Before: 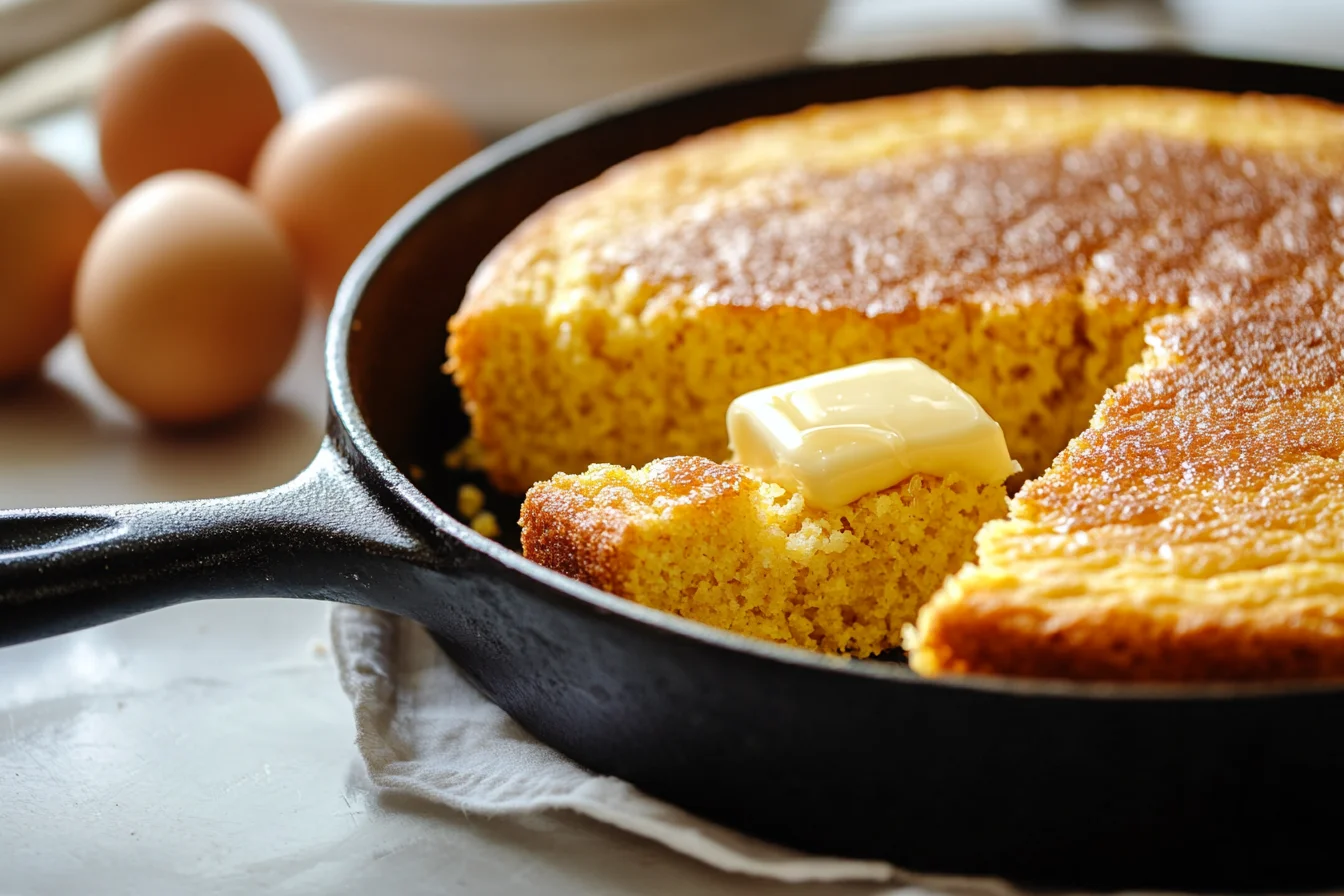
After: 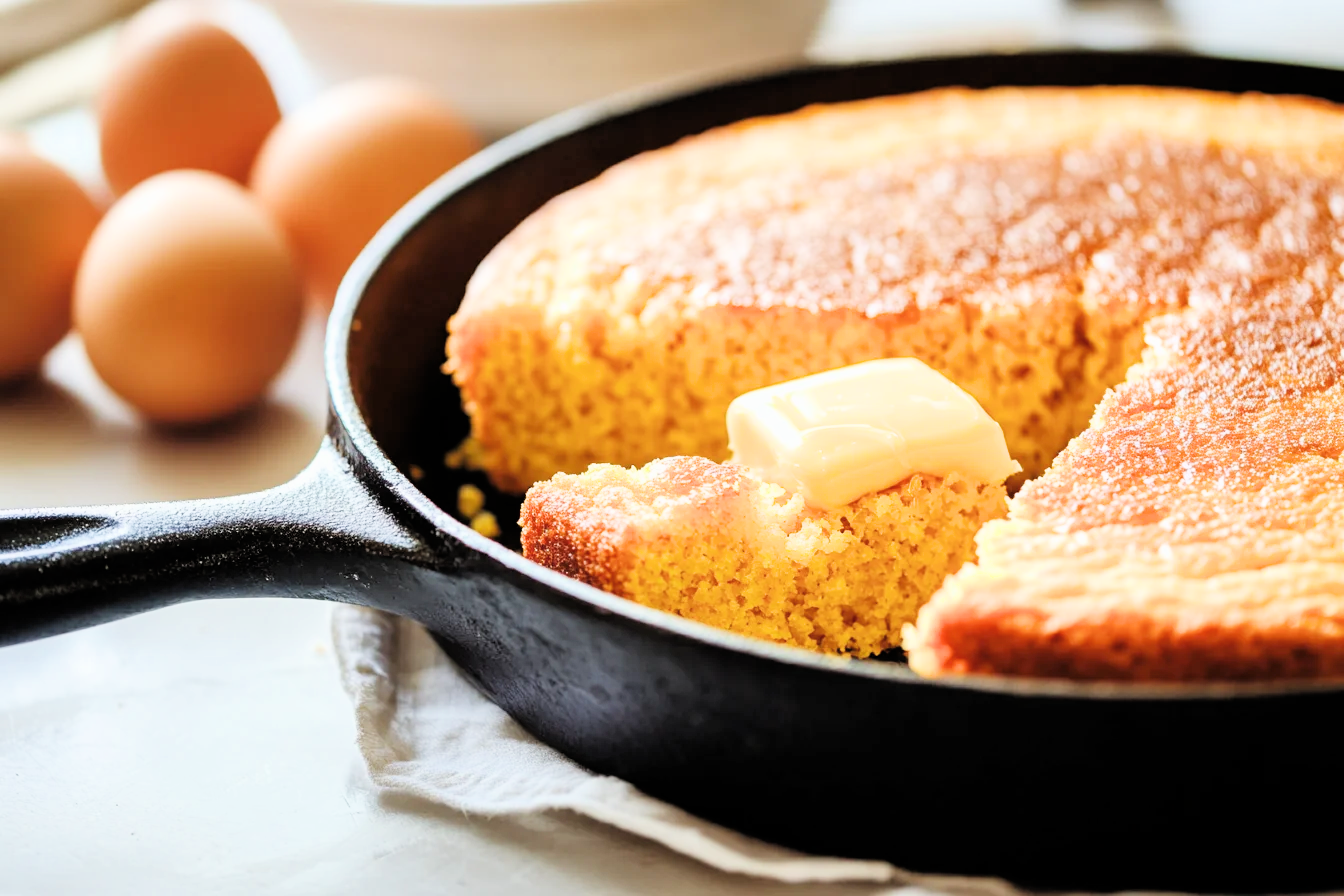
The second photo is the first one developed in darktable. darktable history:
exposure: black level correction -0.002, exposure 1.337 EV, compensate highlight preservation false
filmic rgb: black relative exposure -7.75 EV, white relative exposure 4.42 EV, threshold 5.99 EV, target black luminance 0%, hardness 3.75, latitude 50.78%, contrast 1.064, highlights saturation mix 8.94%, shadows ↔ highlights balance -0.23%, enable highlight reconstruction true
tone equalizer: on, module defaults
